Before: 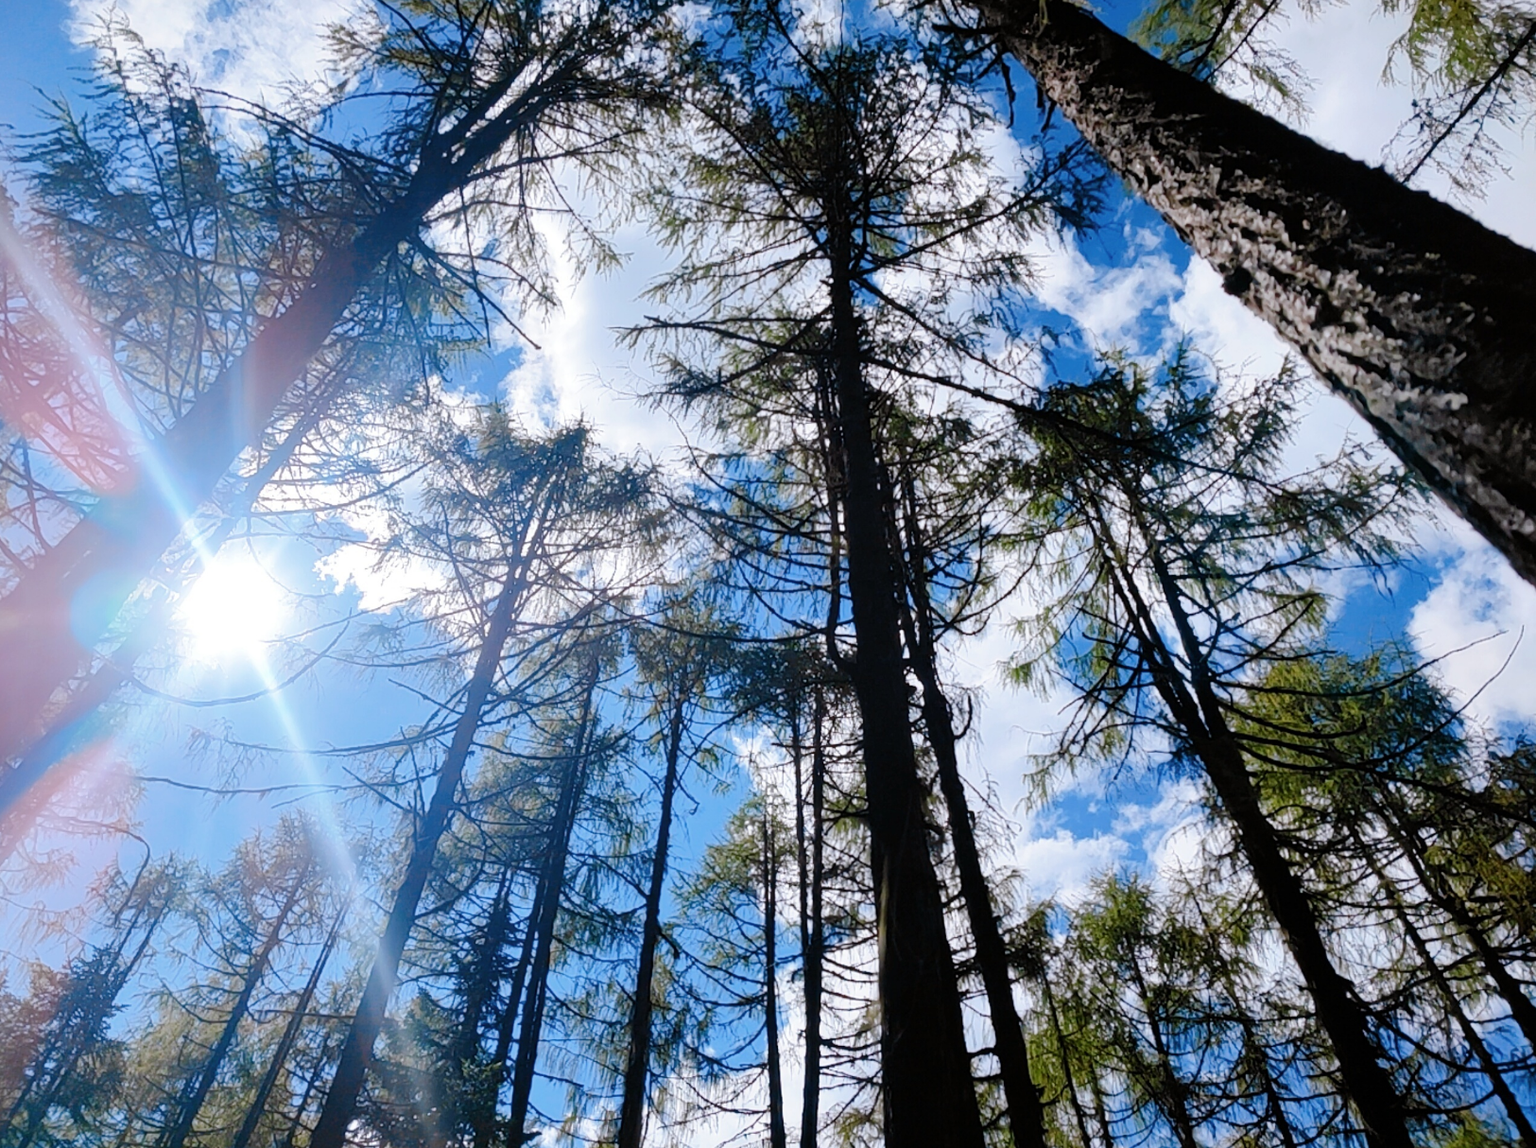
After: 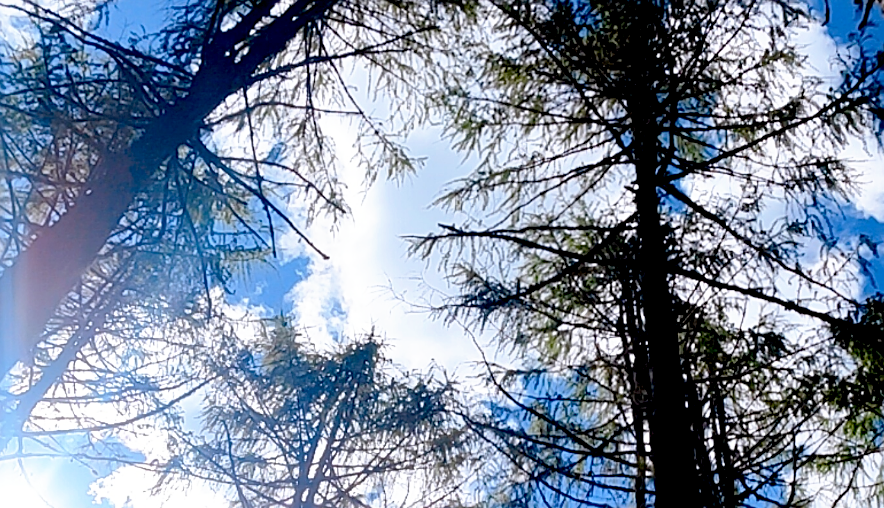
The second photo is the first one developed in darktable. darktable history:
base curve: curves: ch0 [(0.017, 0) (0.425, 0.441) (0.844, 0.933) (1, 1)], preserve colors none
sharpen: on, module defaults
crop: left 14.973%, top 9.096%, right 30.606%, bottom 48.997%
